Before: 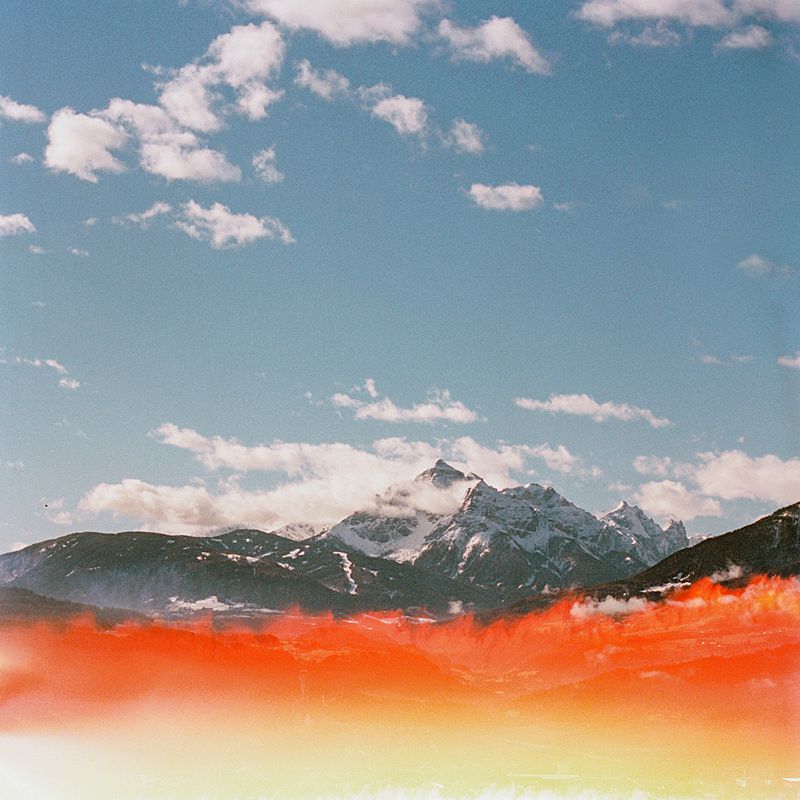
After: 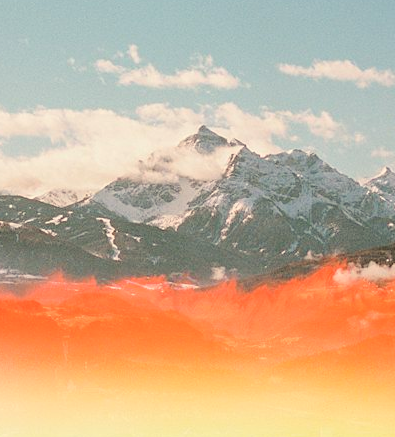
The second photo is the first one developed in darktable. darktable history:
contrast brightness saturation: brightness 0.28
white balance: red 1.029, blue 0.92
crop: left 29.672%, top 41.786%, right 20.851%, bottom 3.487%
